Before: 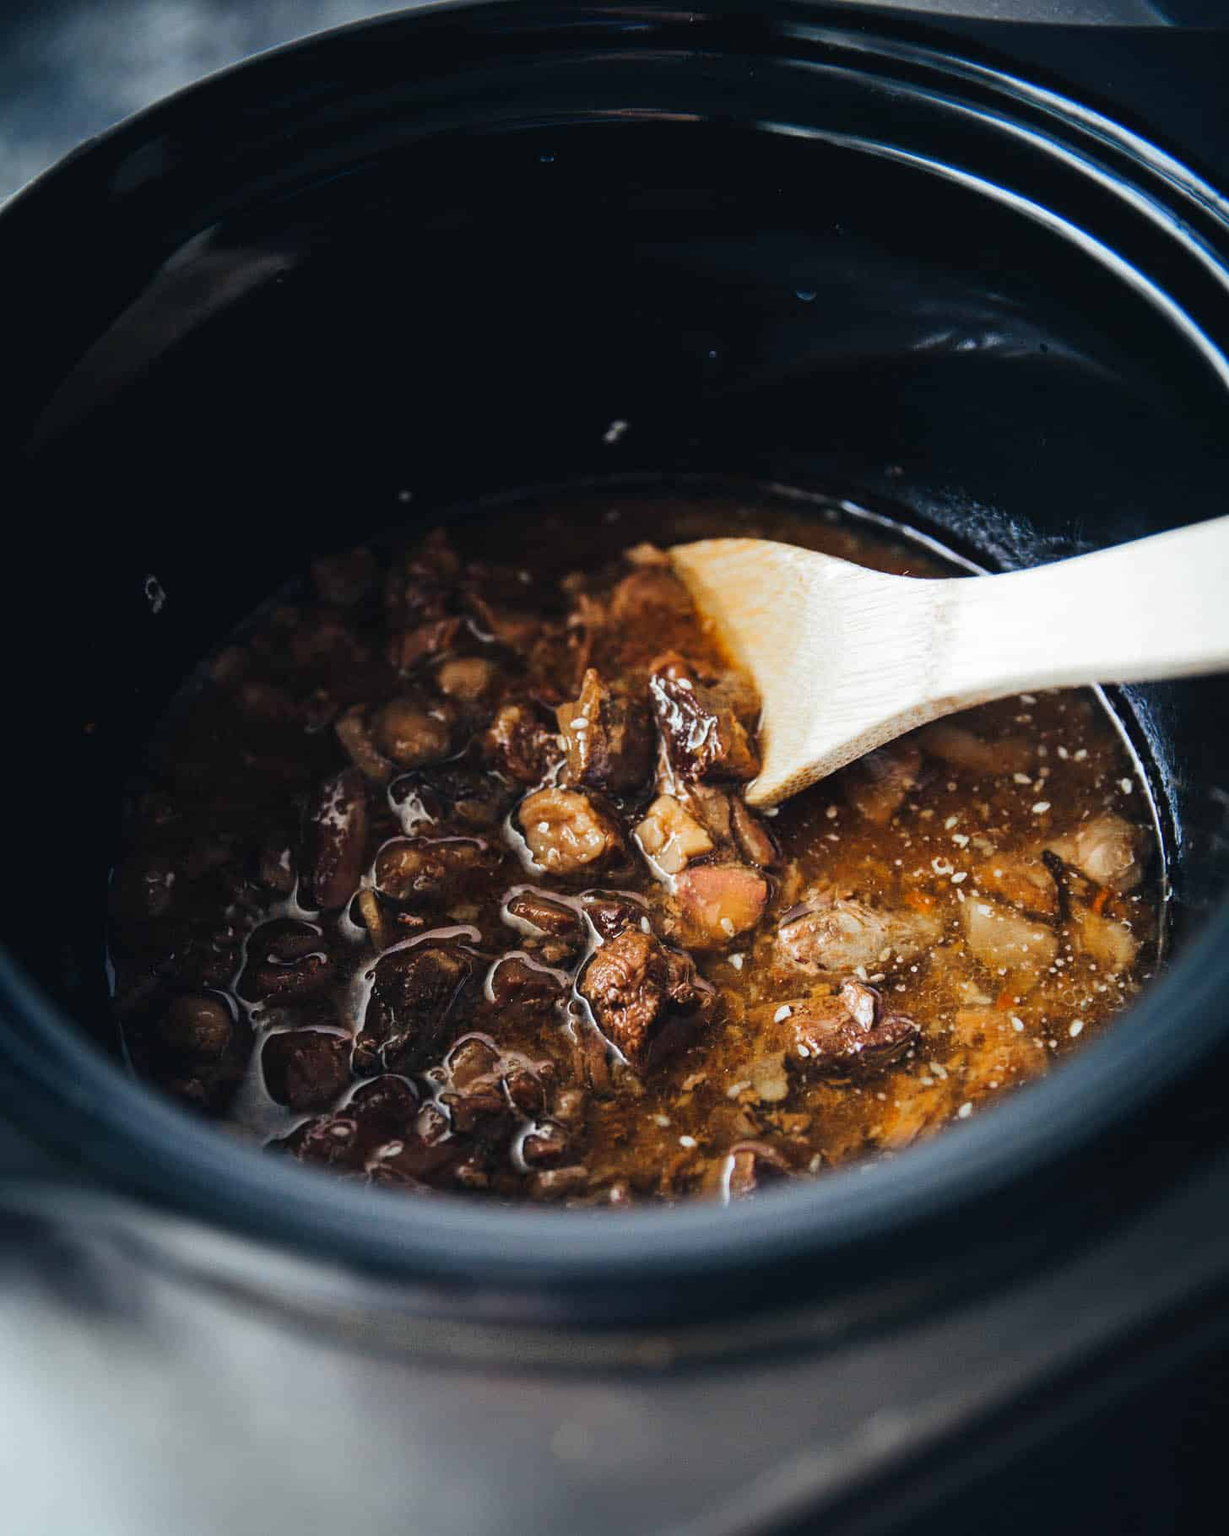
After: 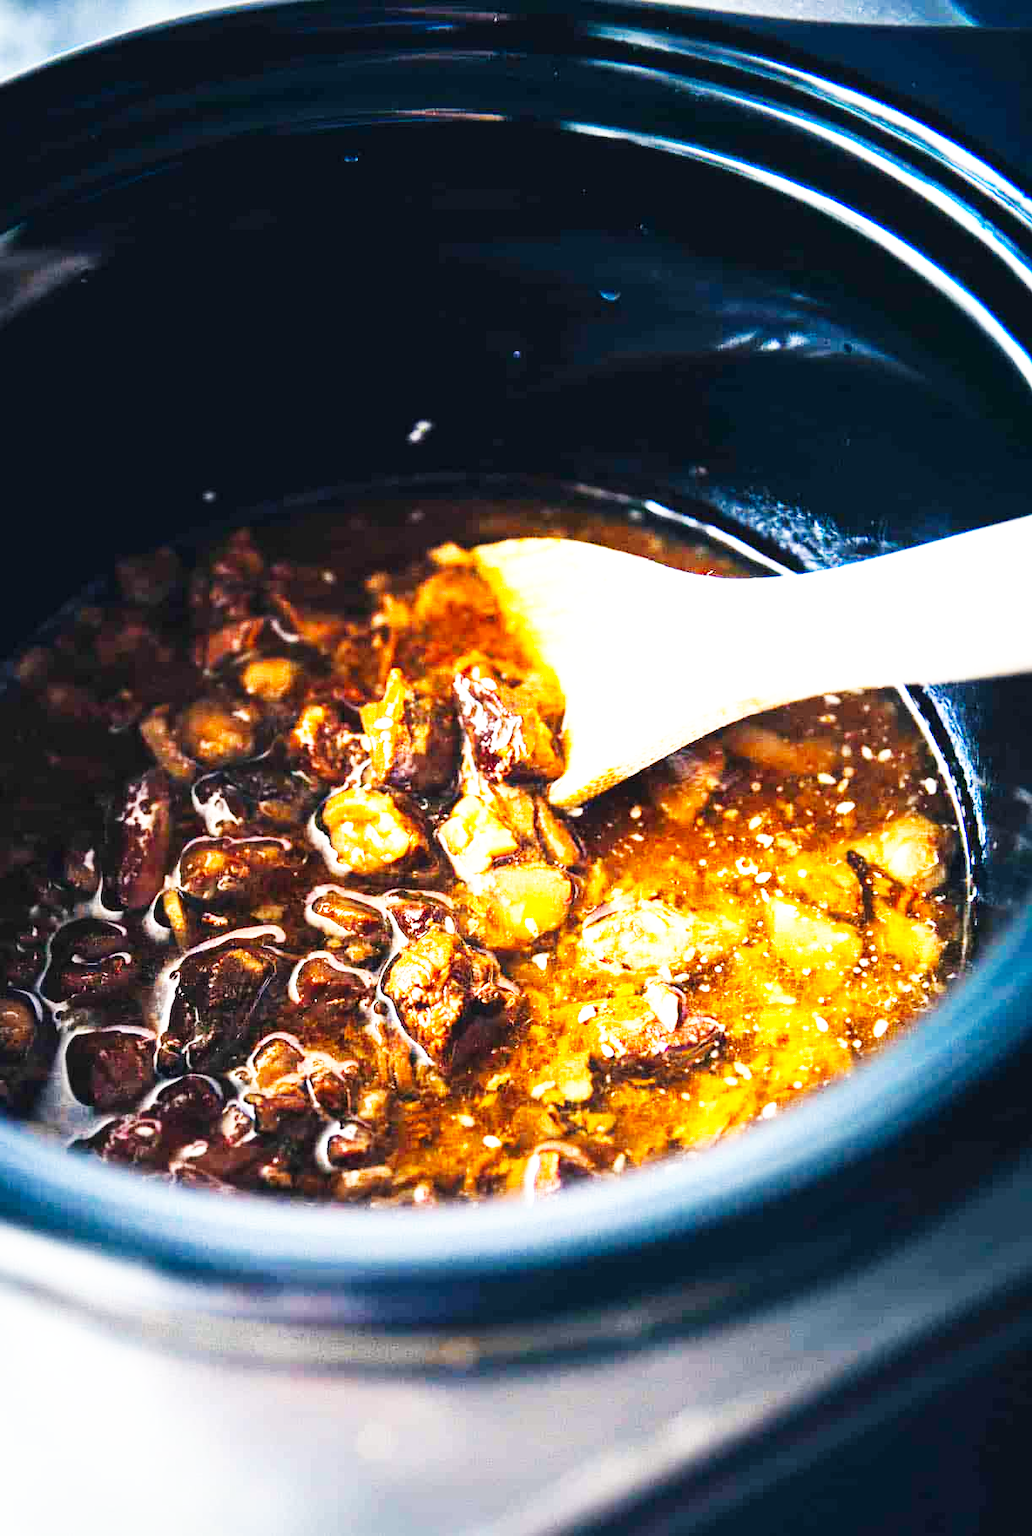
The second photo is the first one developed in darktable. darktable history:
color balance rgb: highlights gain › chroma 0.886%, highlights gain › hue 29.74°, perceptual saturation grading › global saturation 18.385%, global vibrance 20%
exposure: black level correction 0, exposure 1.099 EV, compensate highlight preservation false
crop: left 15.992%
base curve: curves: ch0 [(0, 0) (0.007, 0.004) (0.027, 0.03) (0.046, 0.07) (0.207, 0.54) (0.442, 0.872) (0.673, 0.972) (1, 1)], preserve colors none
